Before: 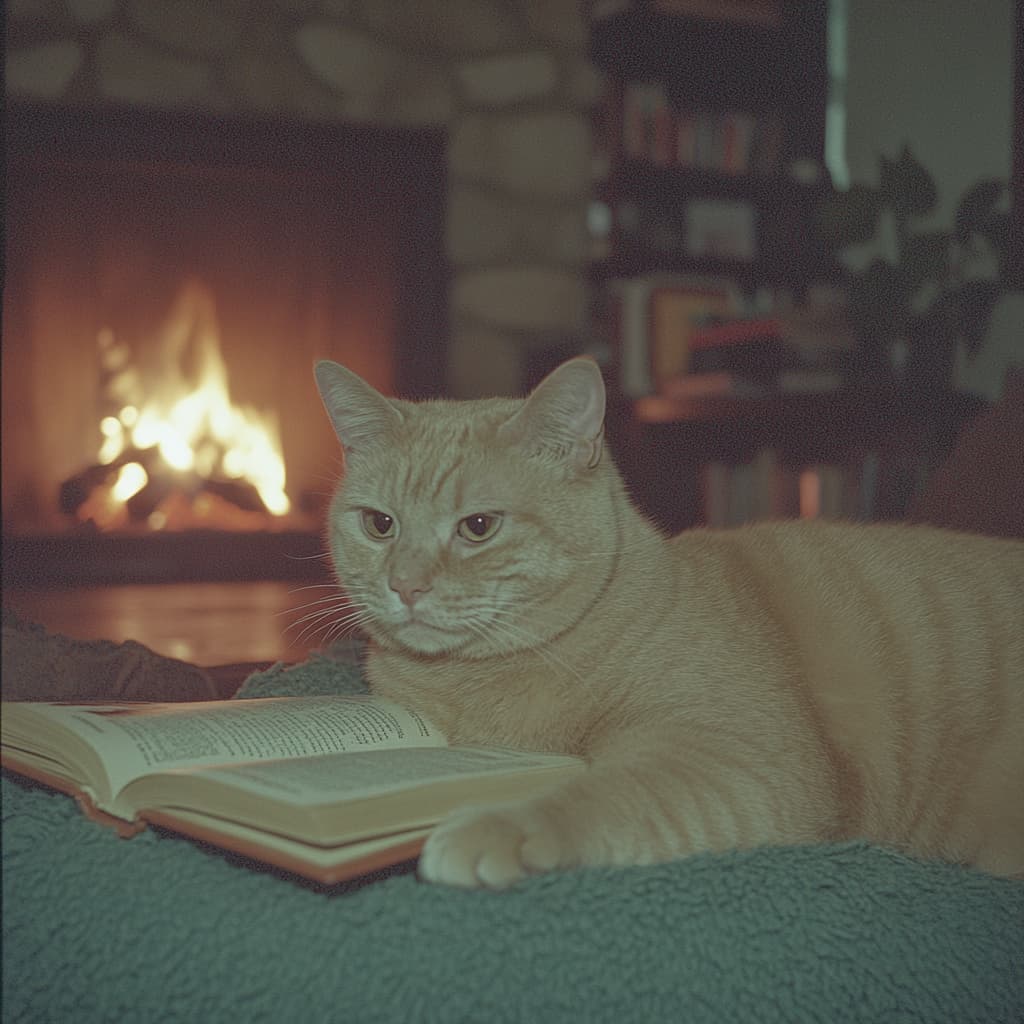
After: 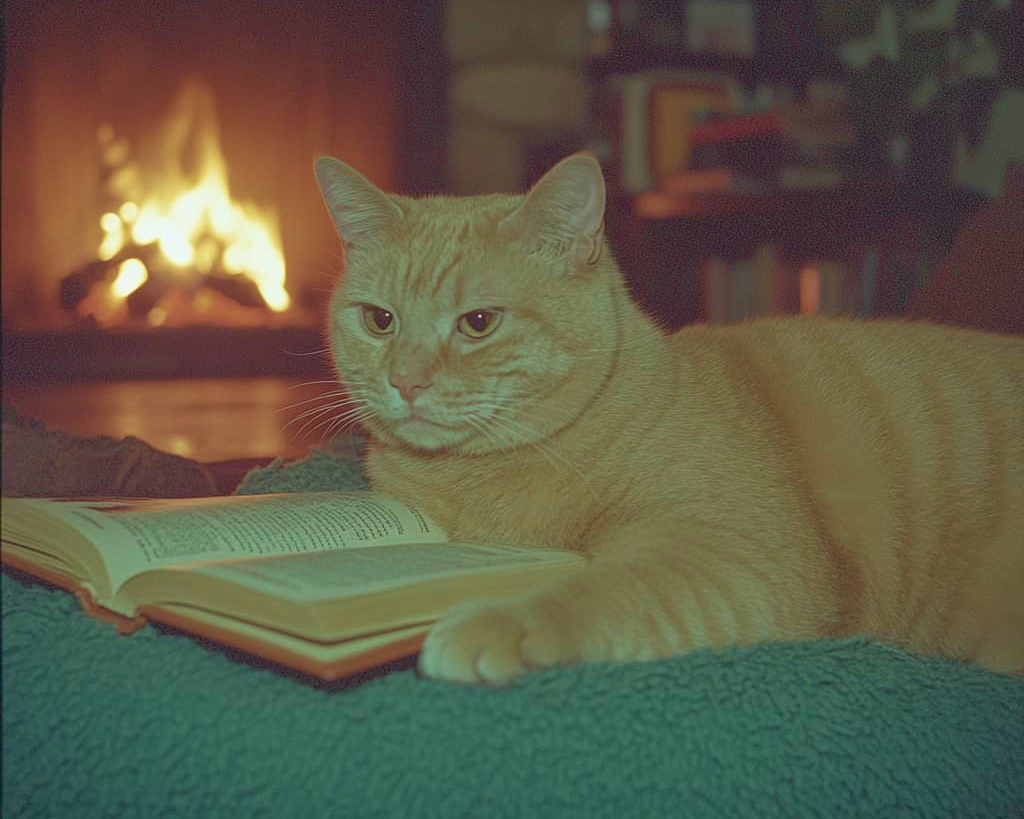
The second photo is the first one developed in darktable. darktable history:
crop and rotate: top 19.998%
velvia: strength 67.07%, mid-tones bias 0.972
